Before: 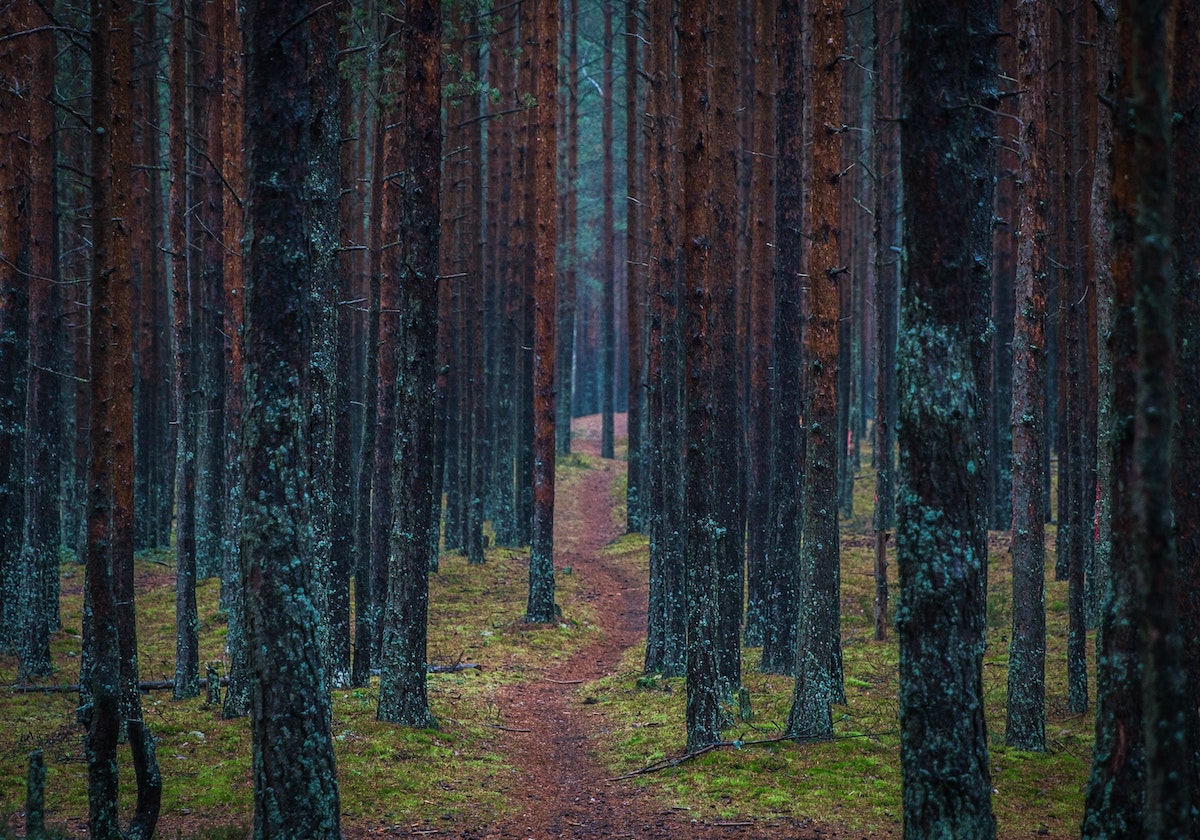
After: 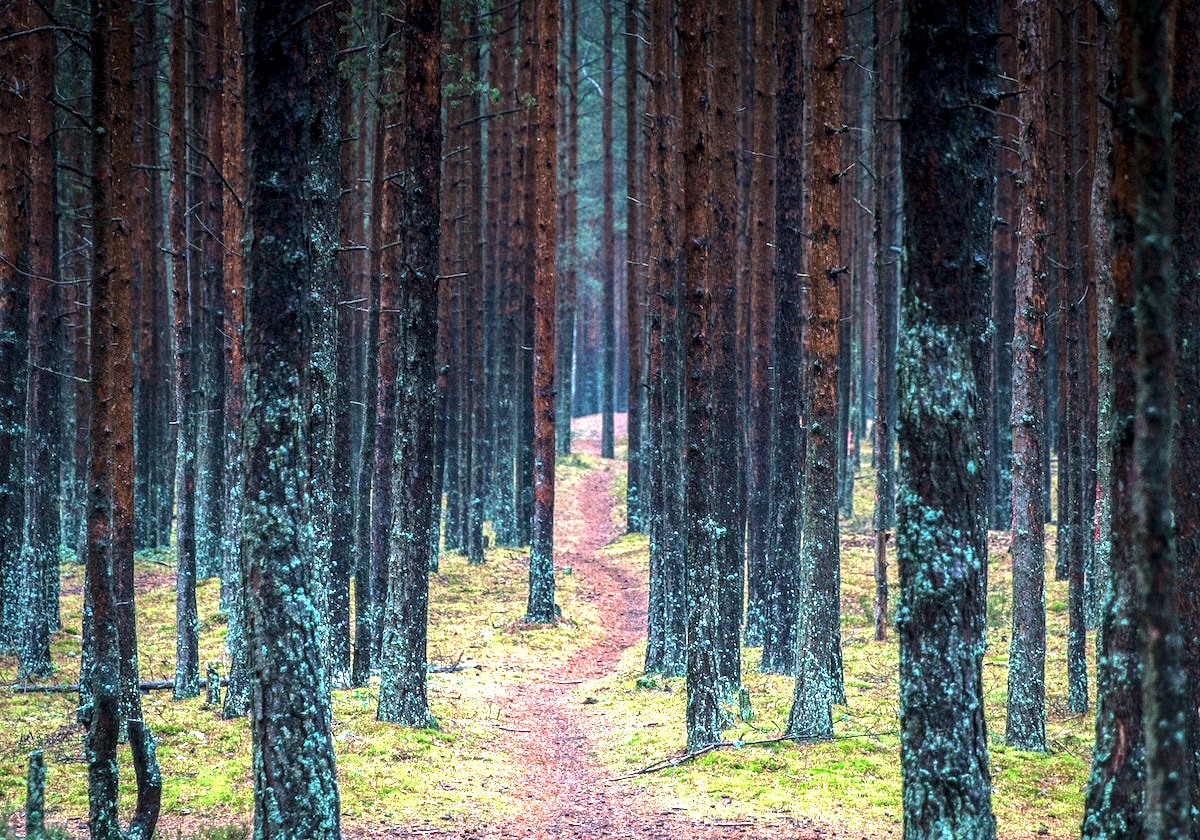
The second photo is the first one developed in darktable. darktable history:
graduated density: density -3.9 EV
local contrast: detail 135%, midtone range 0.75
